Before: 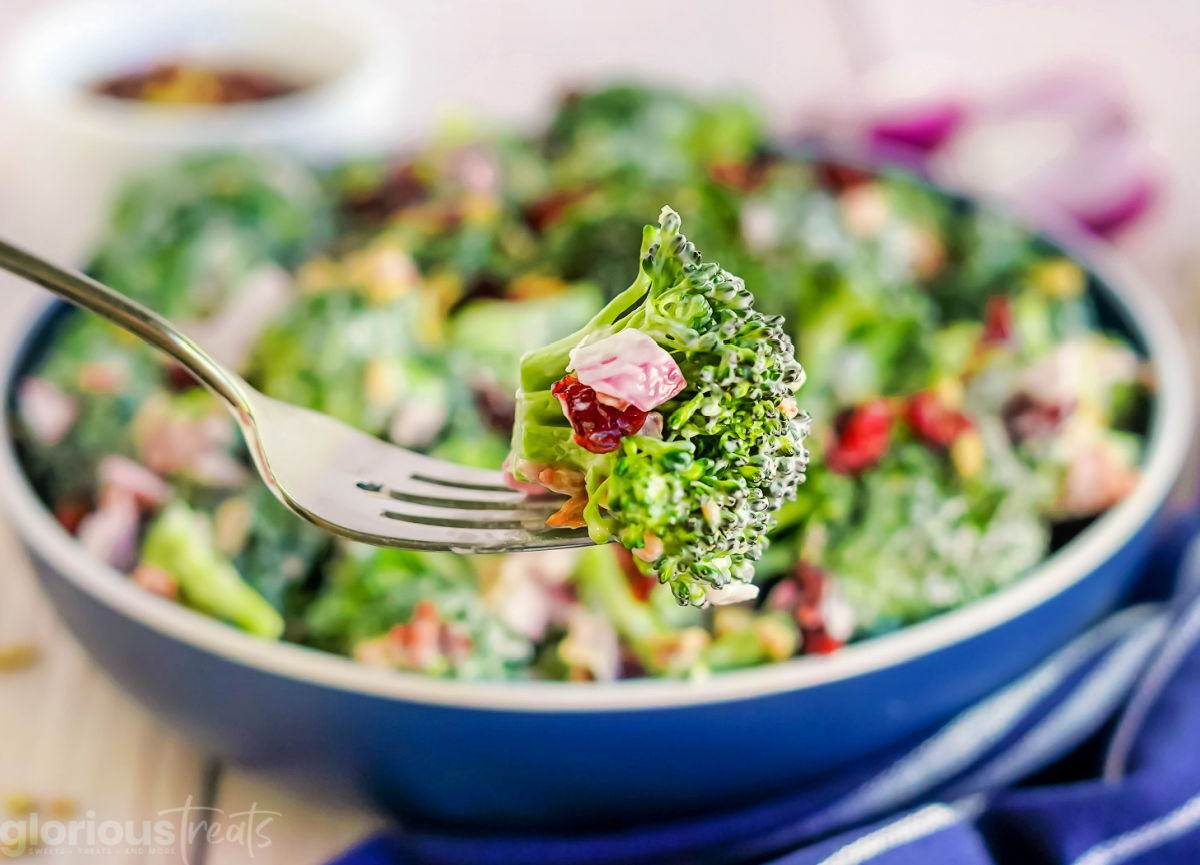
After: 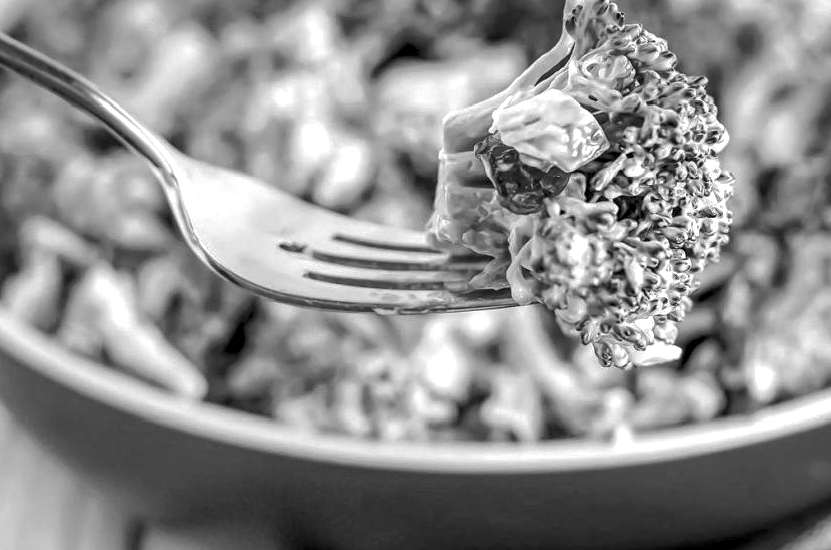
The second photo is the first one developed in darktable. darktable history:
local contrast: highlights 100%, shadows 100%, detail 200%, midtone range 0.2
color balance: contrast 10%
monochrome: on, module defaults
shadows and highlights: on, module defaults
crop: left 6.488%, top 27.668%, right 24.183%, bottom 8.656%
